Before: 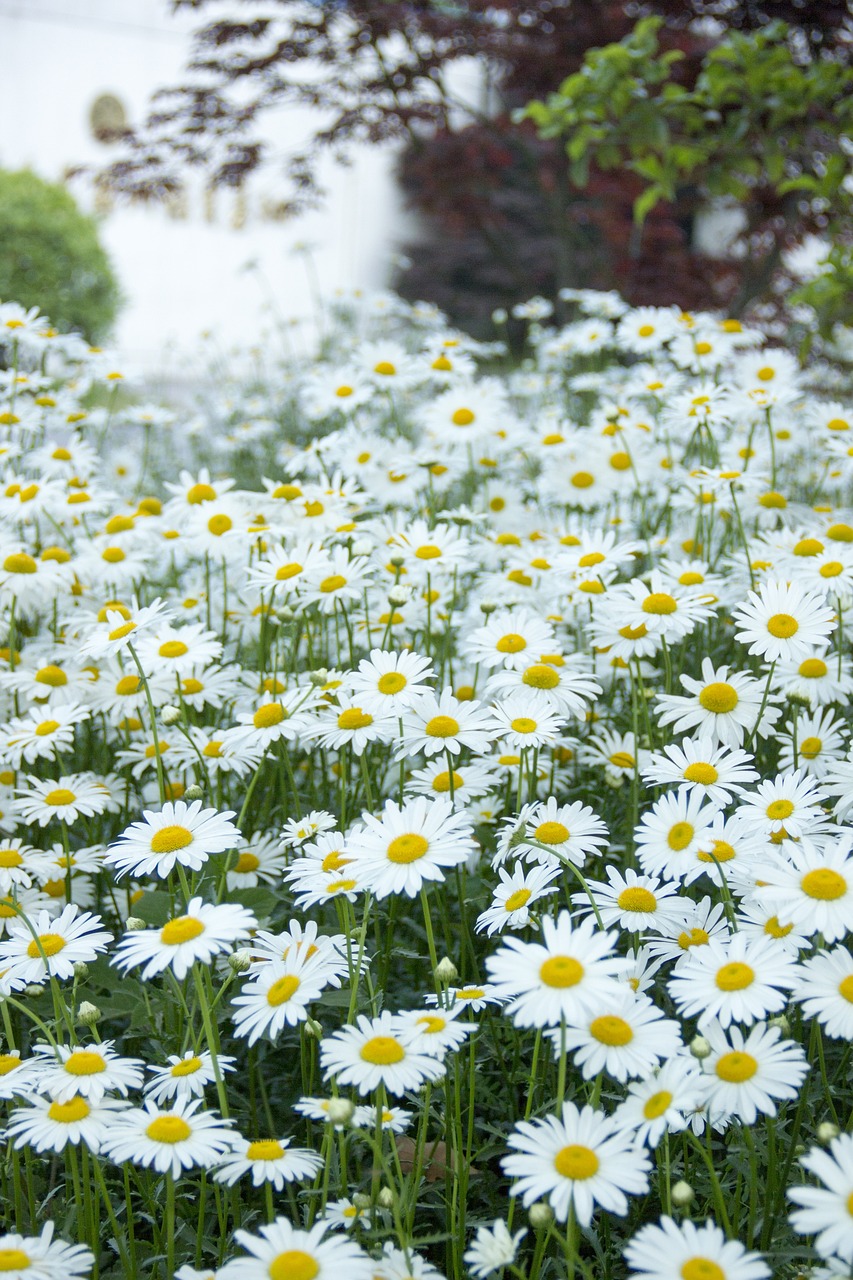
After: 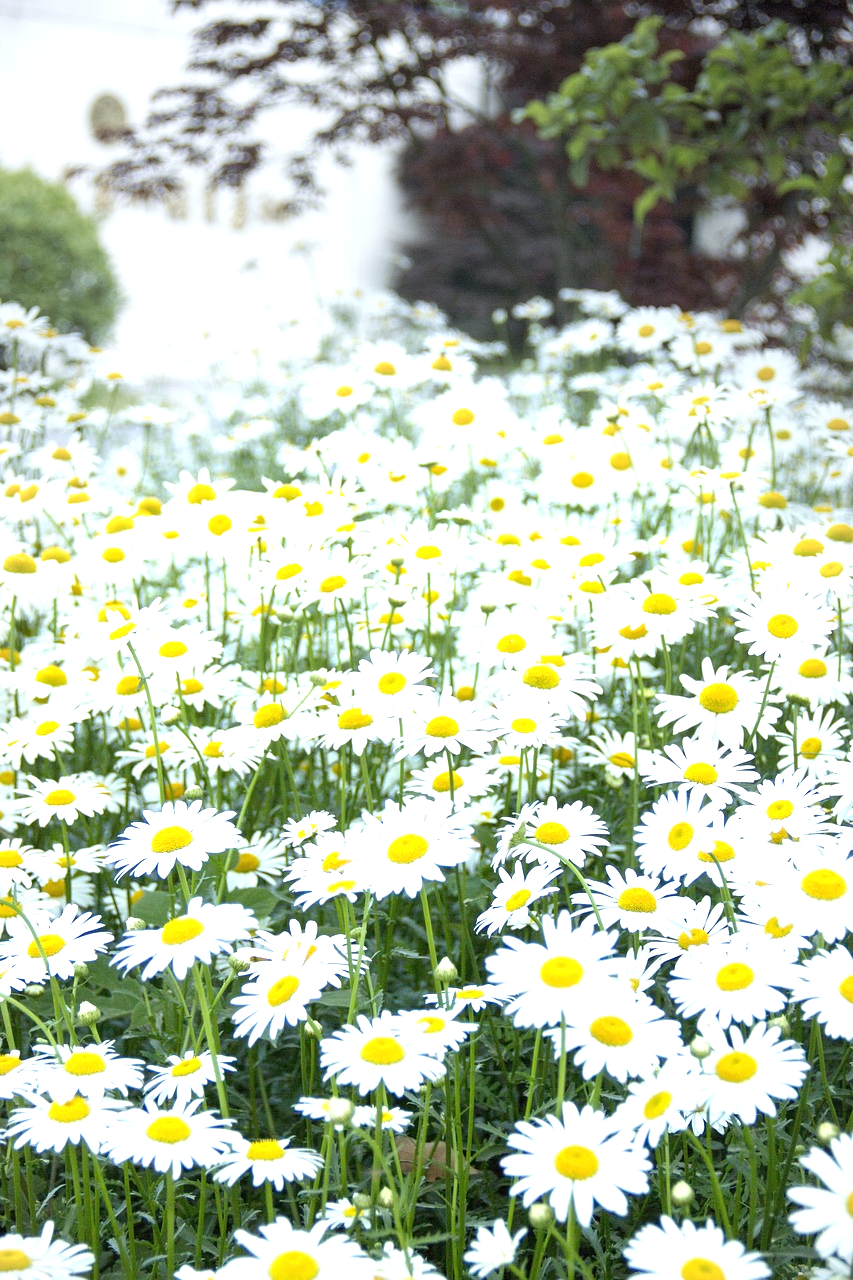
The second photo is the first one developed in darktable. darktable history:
exposure: black level correction 0, exposure 1.029 EV, compensate exposure bias true, compensate highlight preservation false
vignetting: fall-off start 68.34%, fall-off radius 29.25%, brightness -0.424, saturation -0.208, center (-0.025, 0.397), width/height ratio 0.984, shape 0.859
